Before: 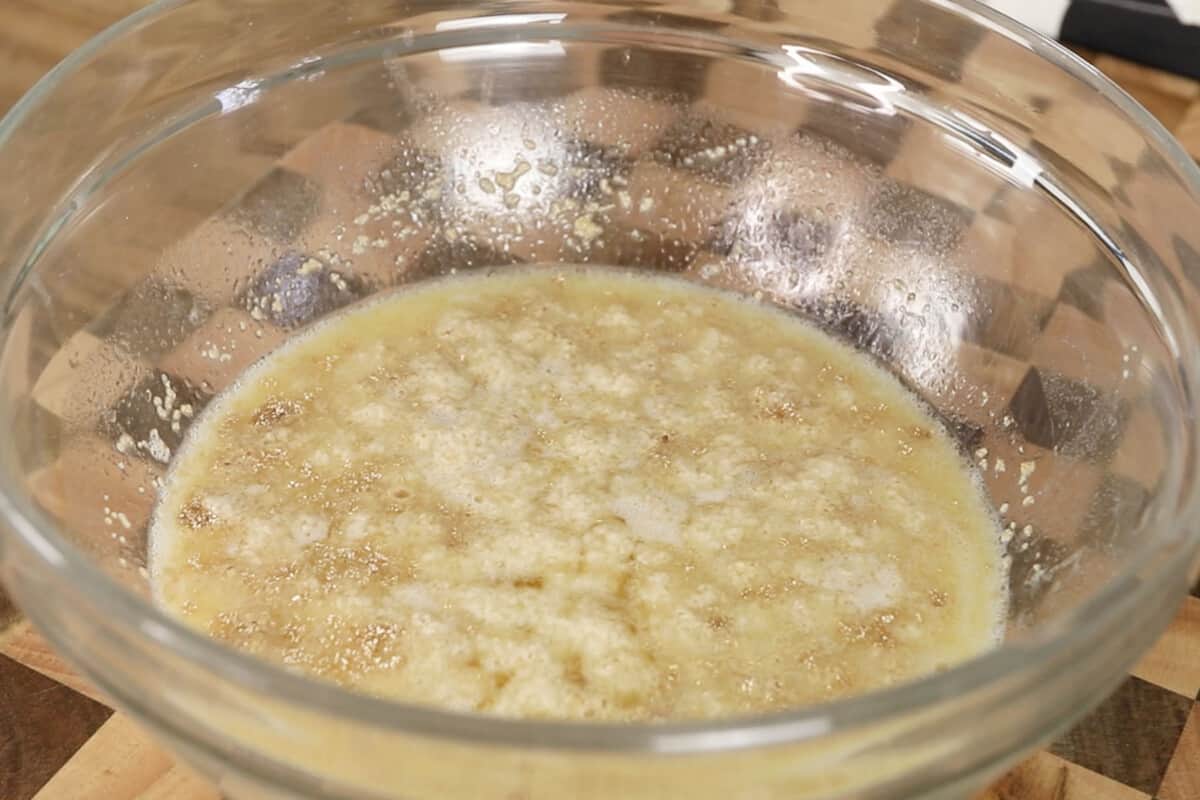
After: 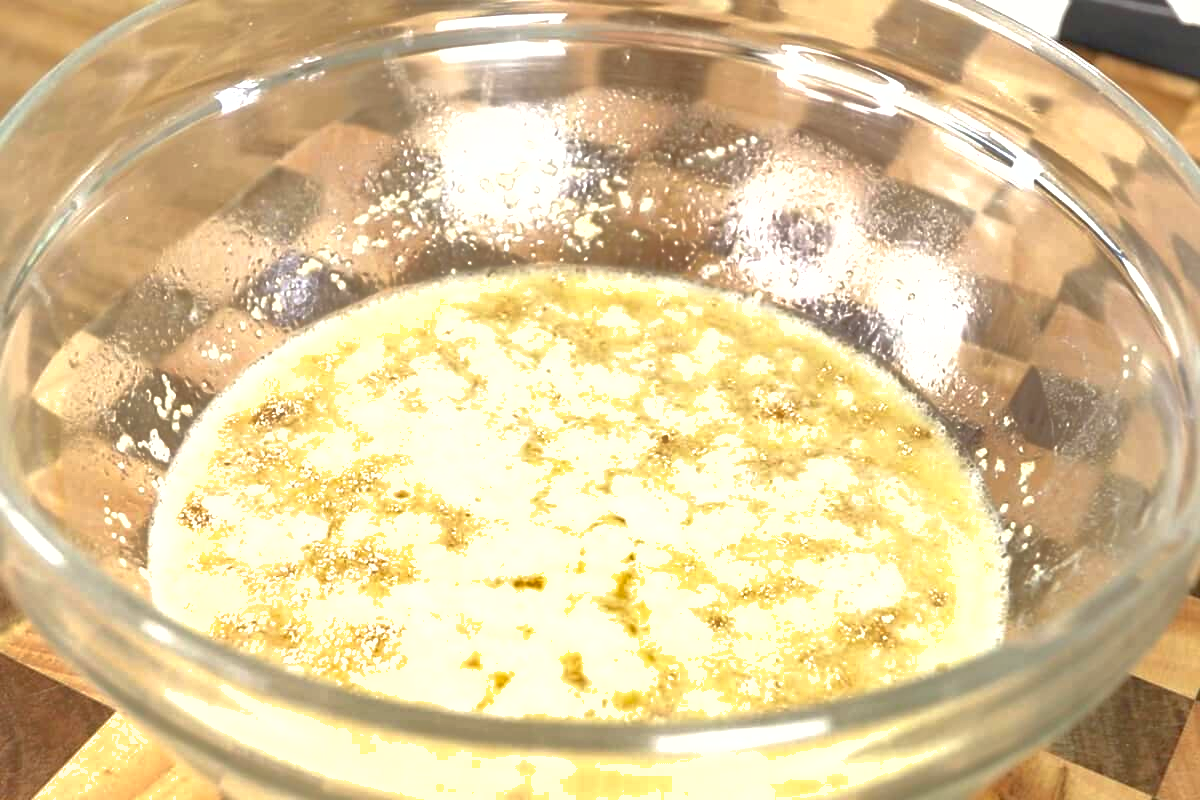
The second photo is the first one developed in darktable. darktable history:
white balance: red 0.978, blue 0.999
shadows and highlights: on, module defaults
exposure: black level correction 0.001, exposure 1.116 EV, compensate highlight preservation false
